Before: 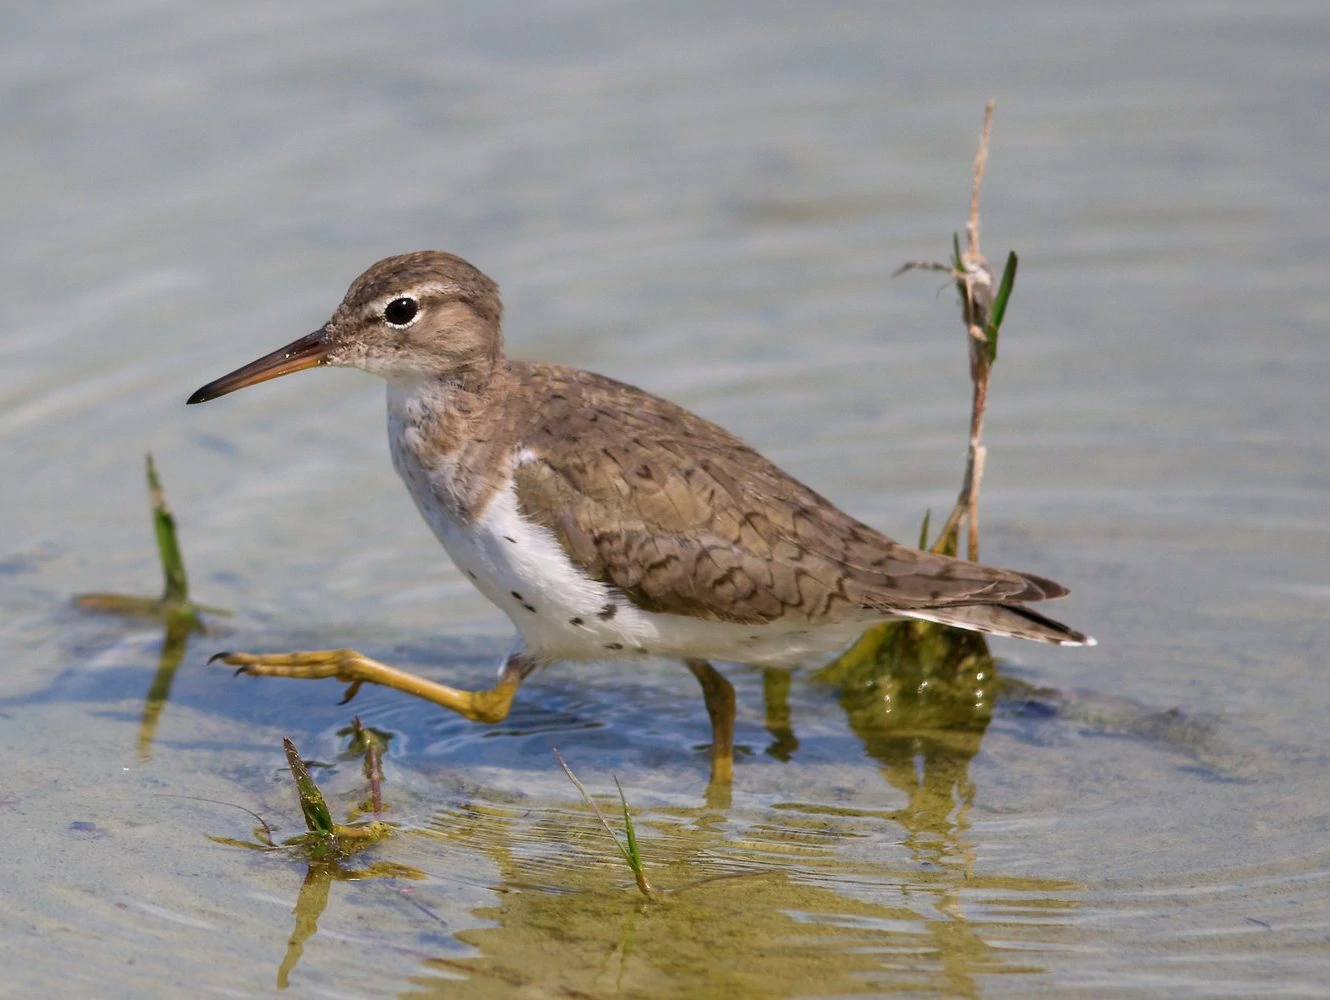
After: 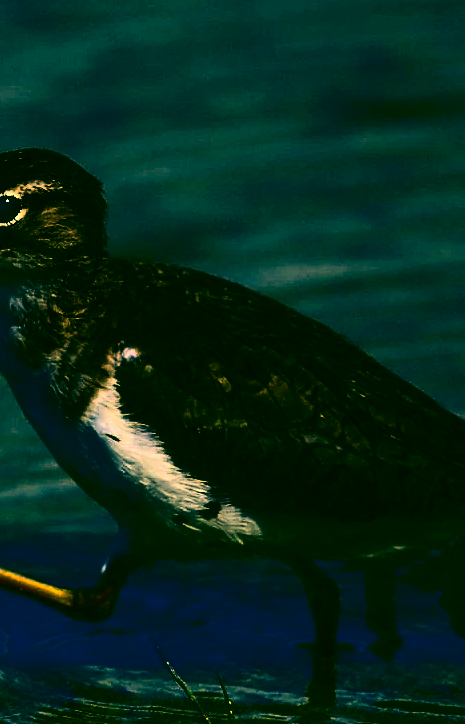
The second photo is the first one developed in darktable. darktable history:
crop and rotate: left 29.866%, top 10.238%, right 35.152%, bottom 17.304%
base curve: curves: ch0 [(0, 0) (0.826, 0.587) (1, 1)], preserve colors none
sharpen: on, module defaults
color correction: highlights a* 1.91, highlights b* 34.42, shadows a* -36.22, shadows b* -6.02
exposure: exposure 0.15 EV, compensate exposure bias true, compensate highlight preservation false
contrast brightness saturation: contrast 0.756, brightness -0.989, saturation 0.997
